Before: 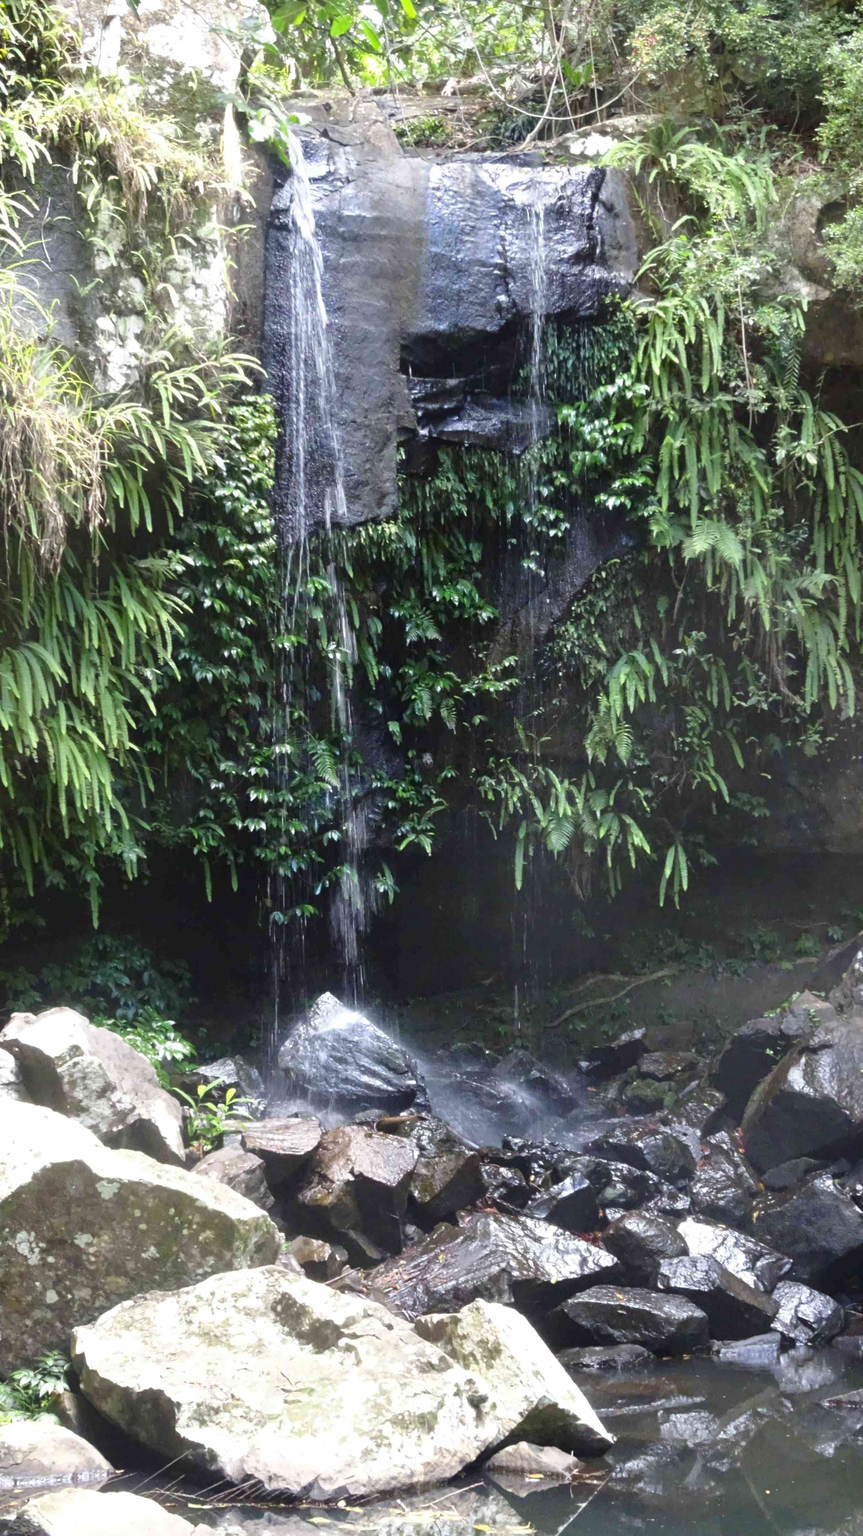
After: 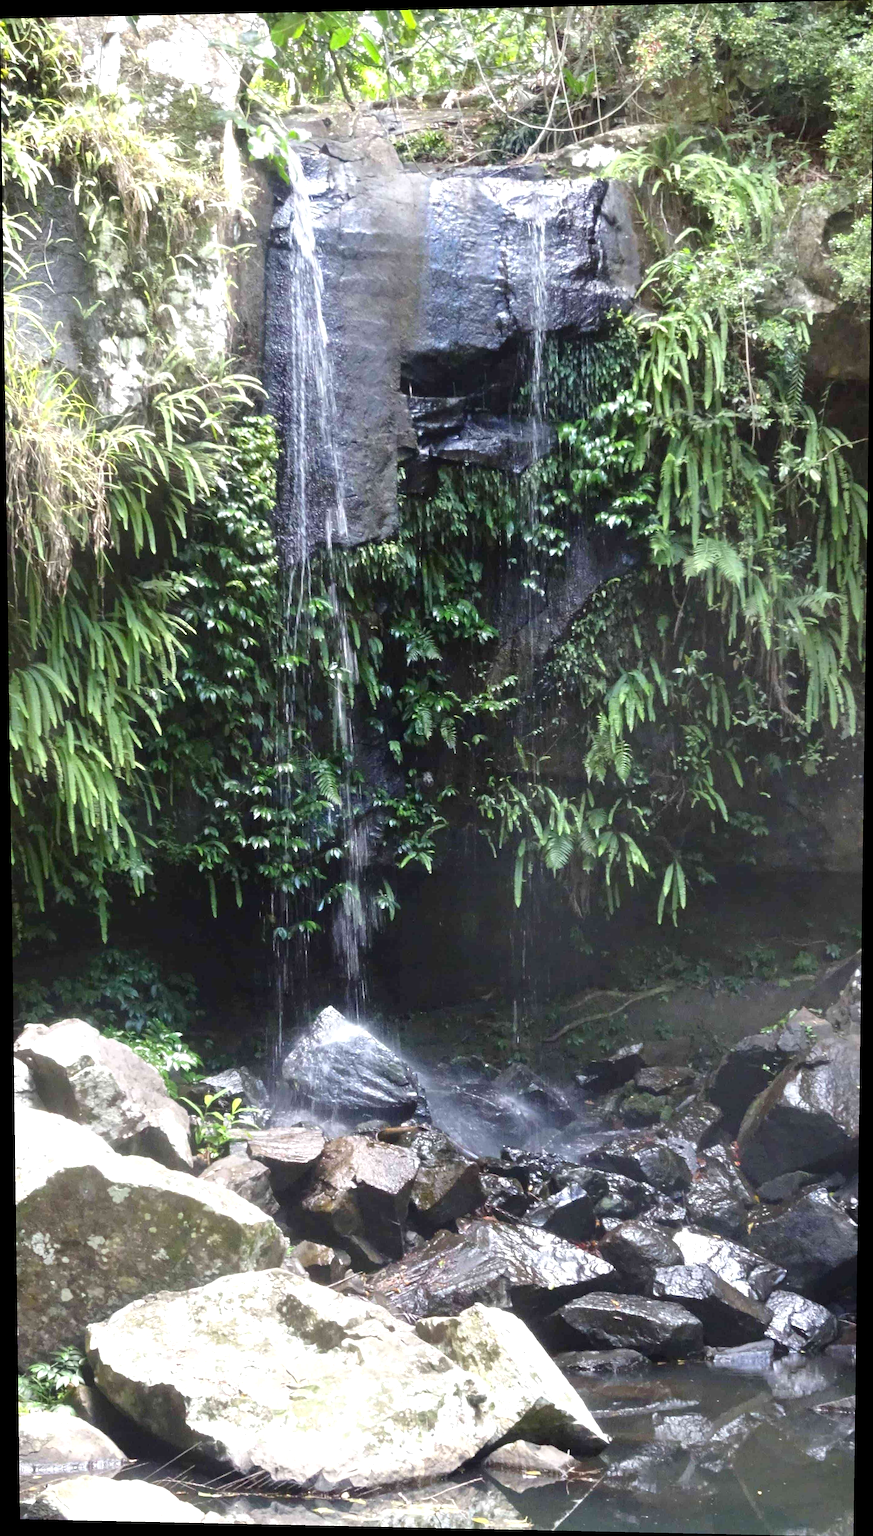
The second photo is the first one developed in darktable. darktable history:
exposure: exposure 0.2 EV, compensate highlight preservation false
rotate and perspective: lens shift (vertical) 0.048, lens shift (horizontal) -0.024, automatic cropping off
sharpen: radius 1.458, amount 0.398, threshold 1.271
